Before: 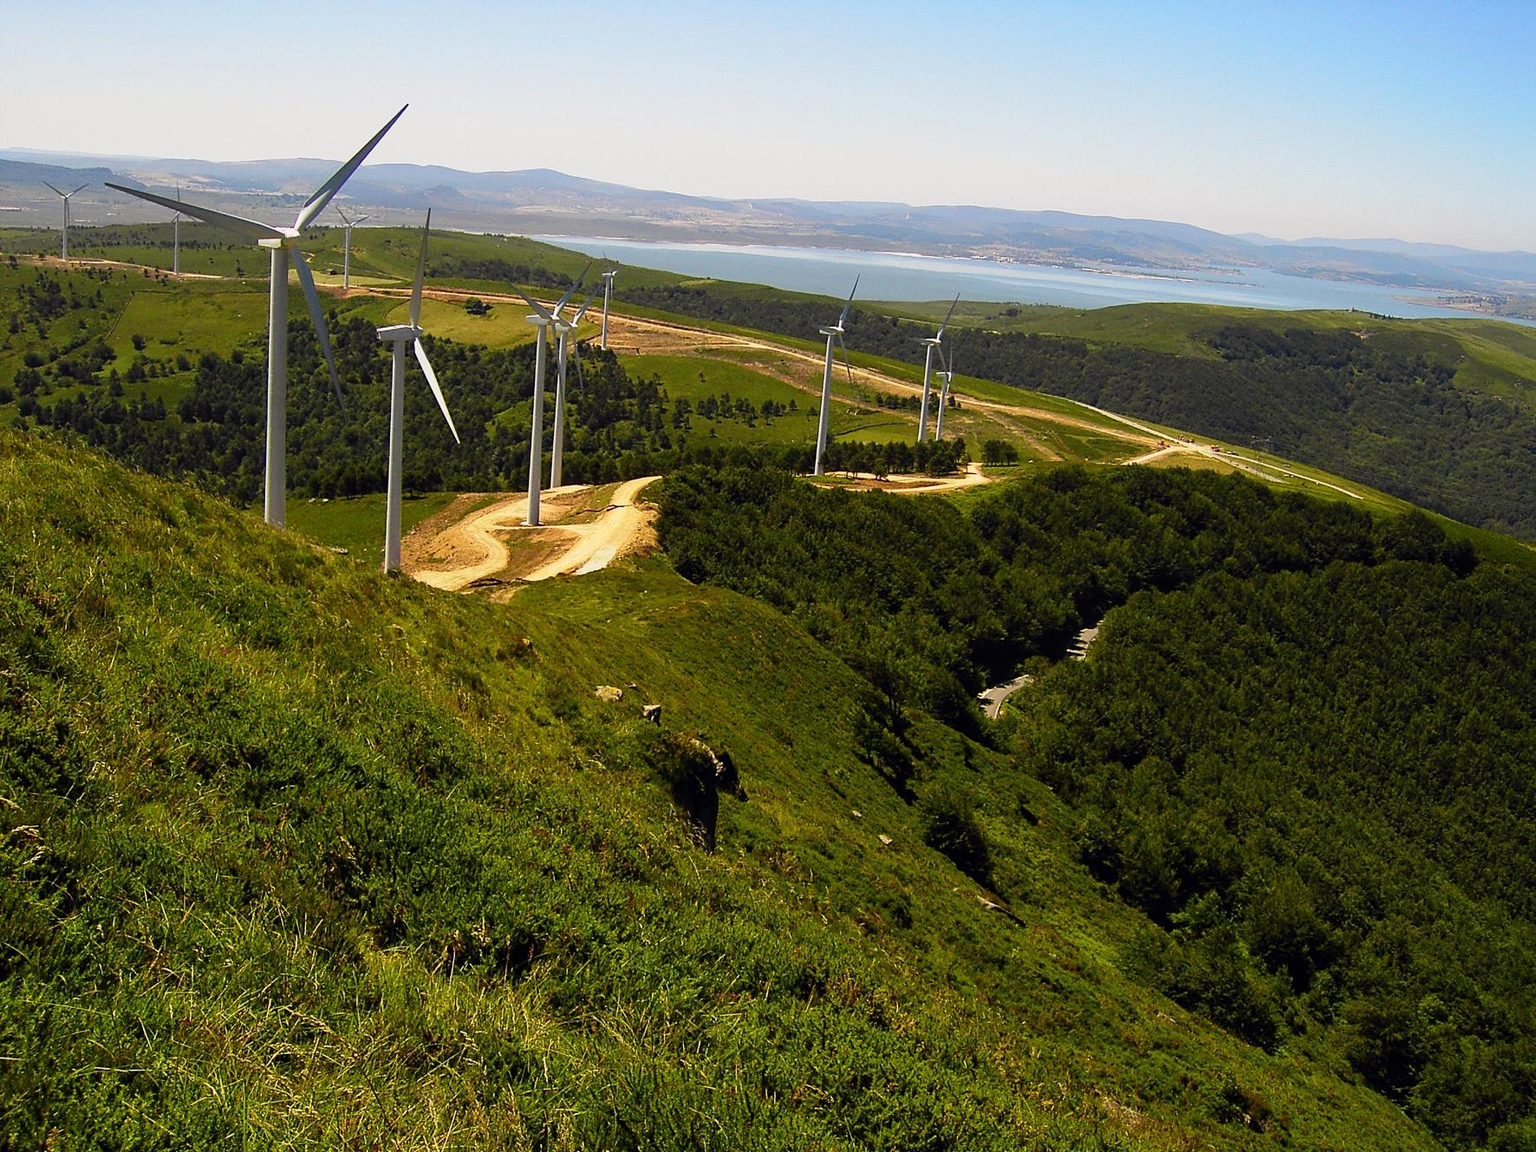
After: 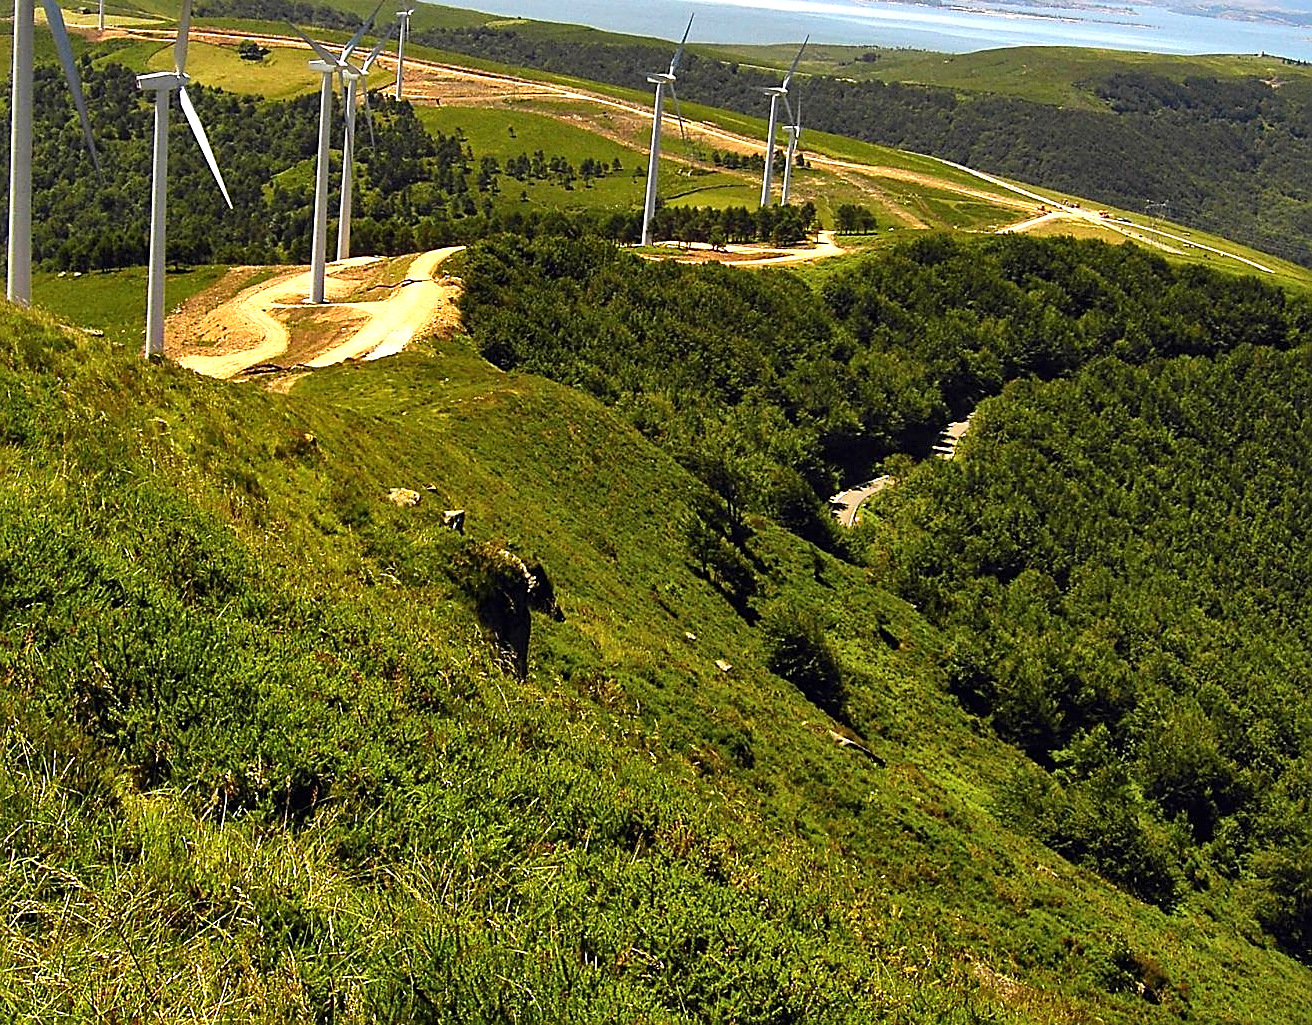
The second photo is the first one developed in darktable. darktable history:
shadows and highlights: soften with gaussian
crop: left 16.86%, top 22.824%, right 9.083%
sharpen: on, module defaults
exposure: black level correction 0, exposure 0.693 EV, compensate highlight preservation false
